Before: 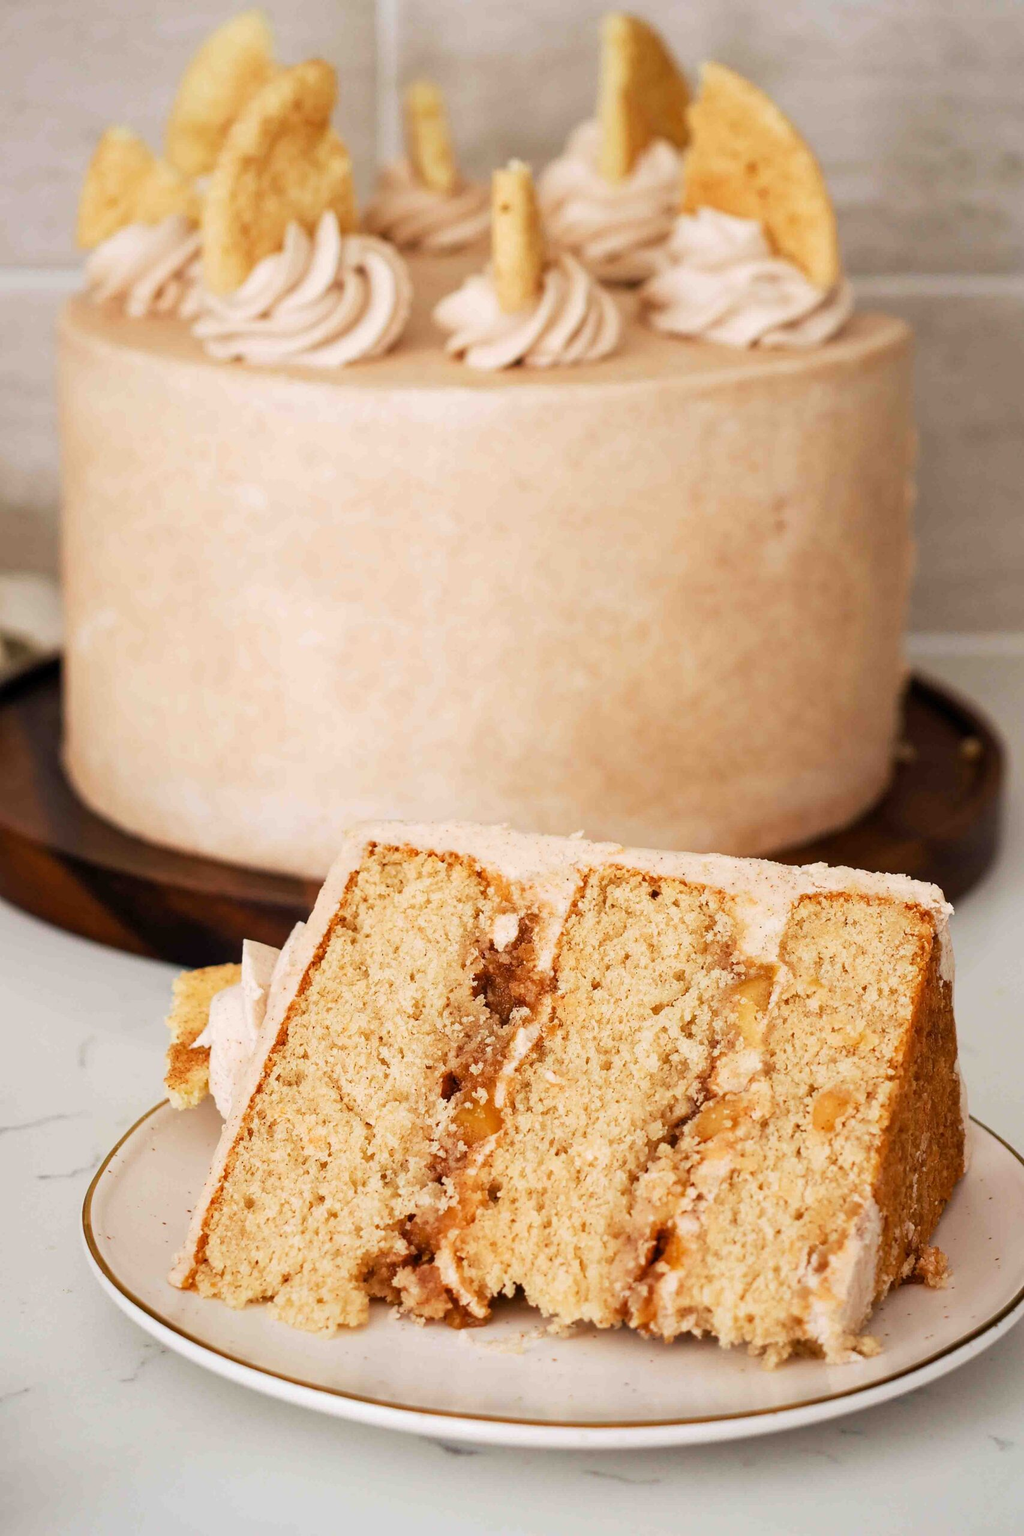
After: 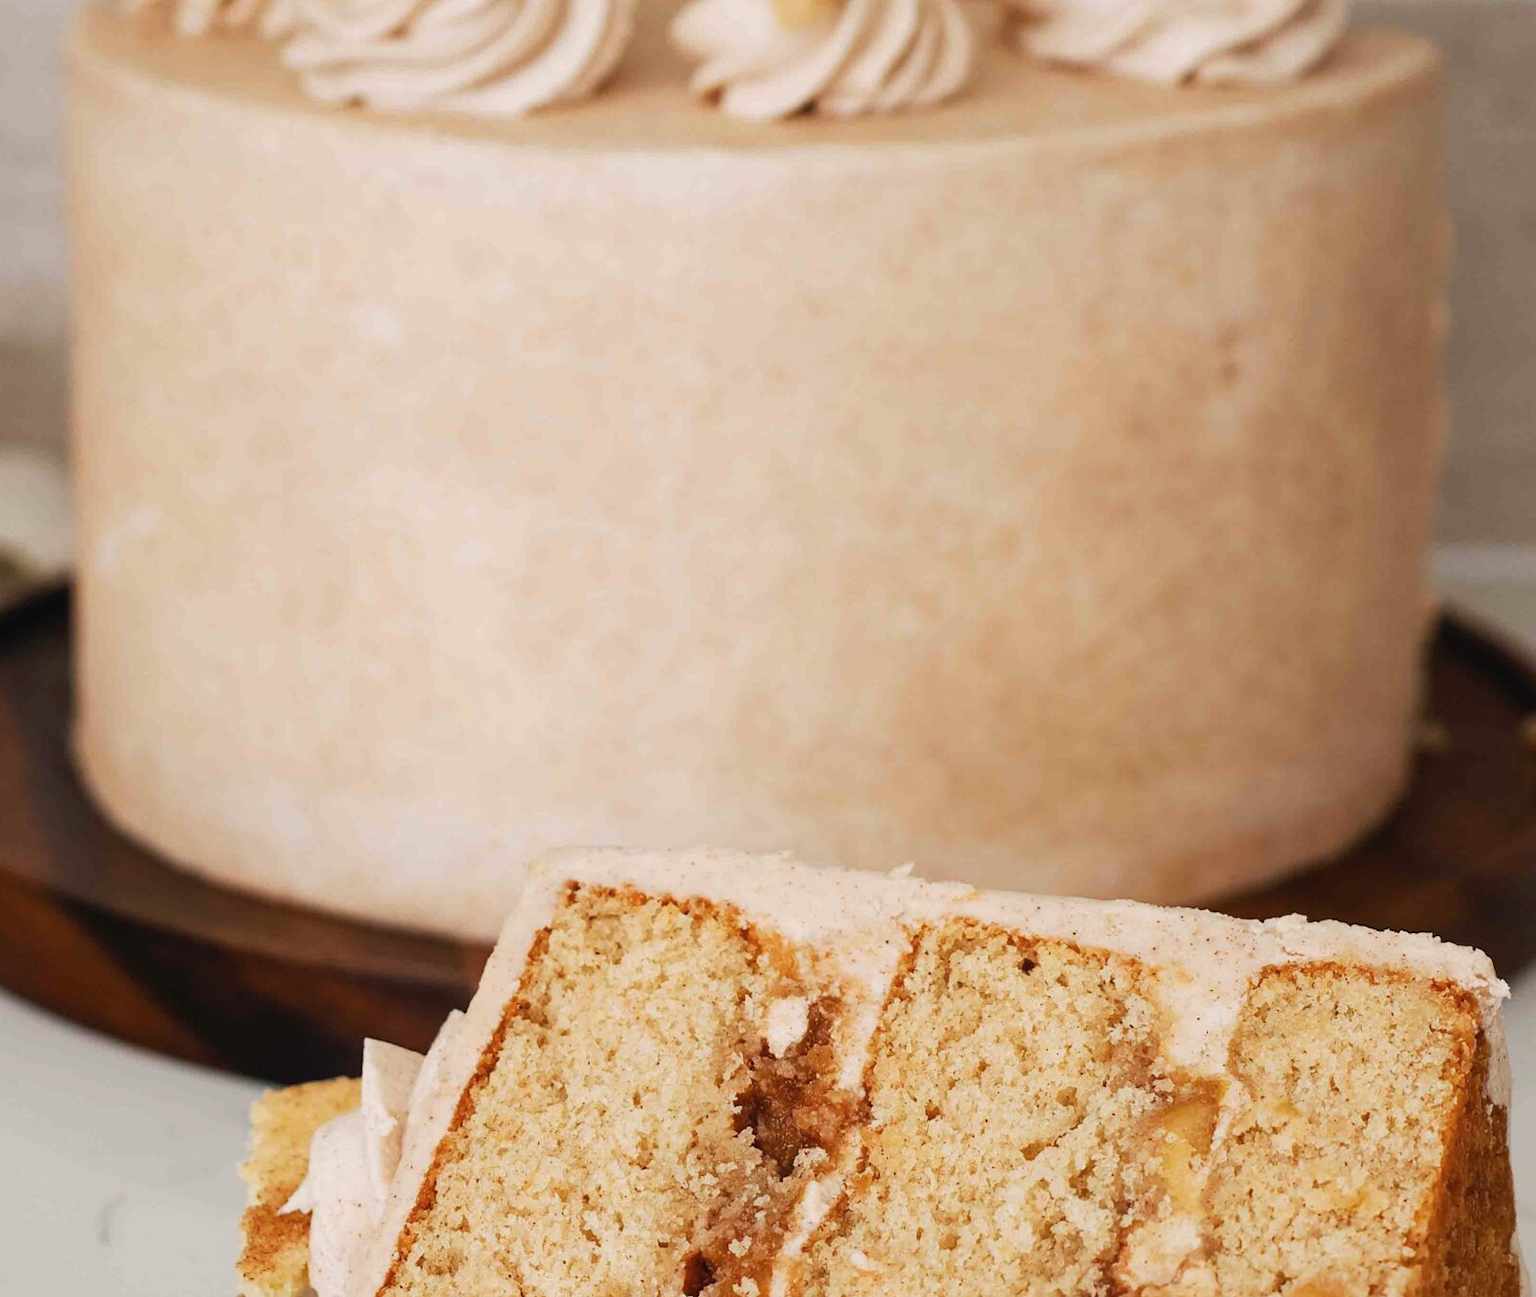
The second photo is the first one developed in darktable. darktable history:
contrast brightness saturation: contrast -0.08, brightness -0.04, saturation -0.11
crop: left 1.744%, top 19.225%, right 5.069%, bottom 28.357%
